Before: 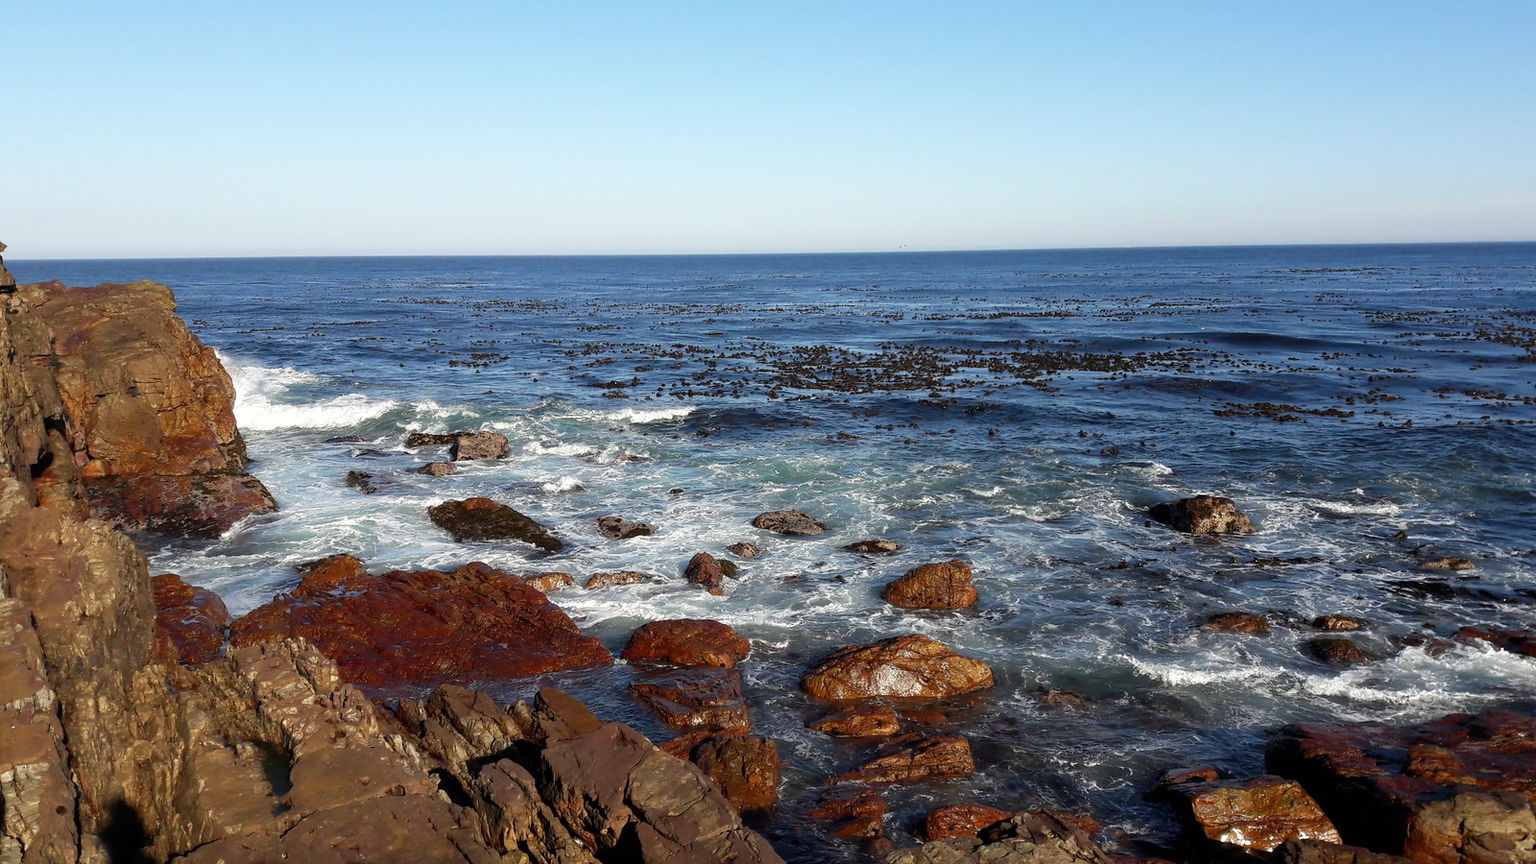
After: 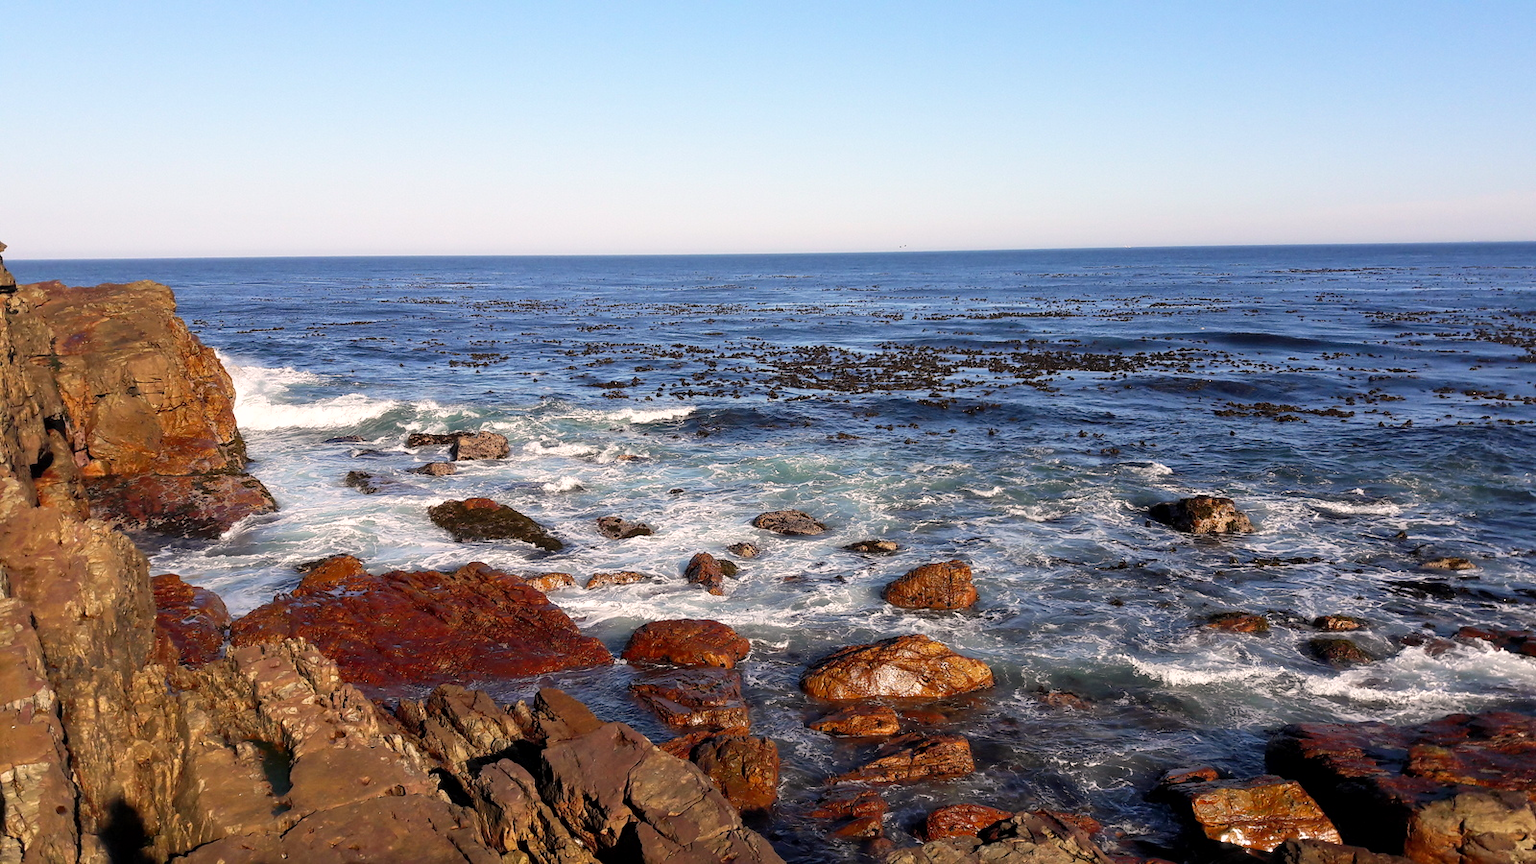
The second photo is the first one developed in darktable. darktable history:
contrast brightness saturation: contrast 0.07, brightness 0.08, saturation 0.18
local contrast: mode bilateral grid, contrast 20, coarseness 50, detail 120%, midtone range 0.2
color correction: highlights a* 7.34, highlights b* 4.37
